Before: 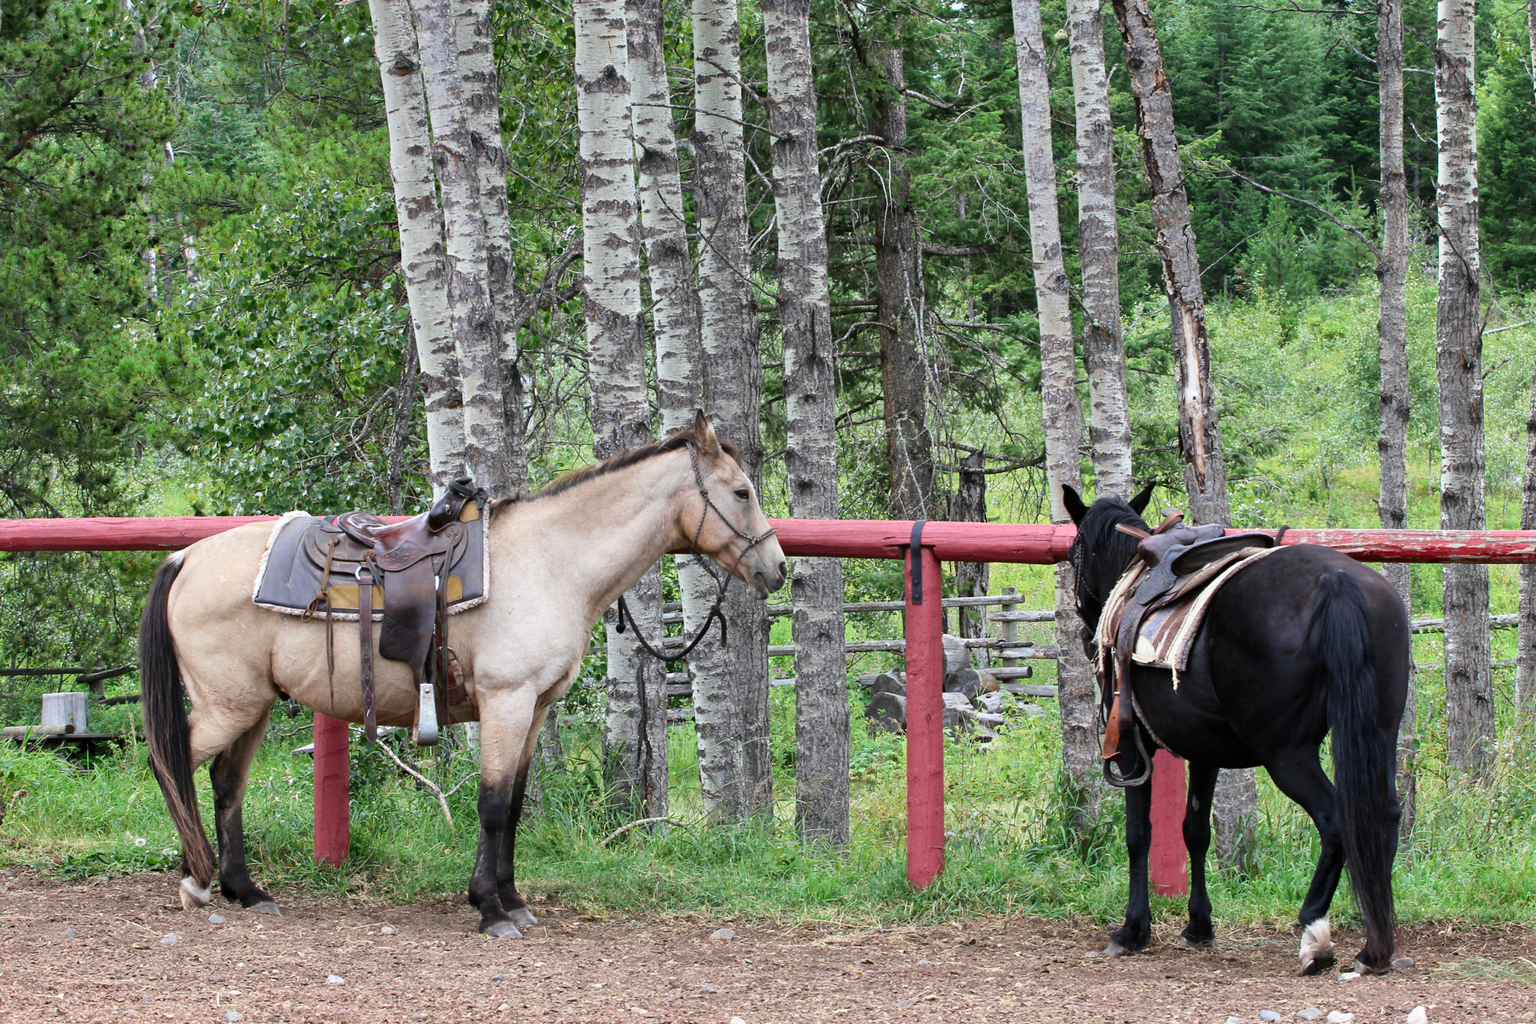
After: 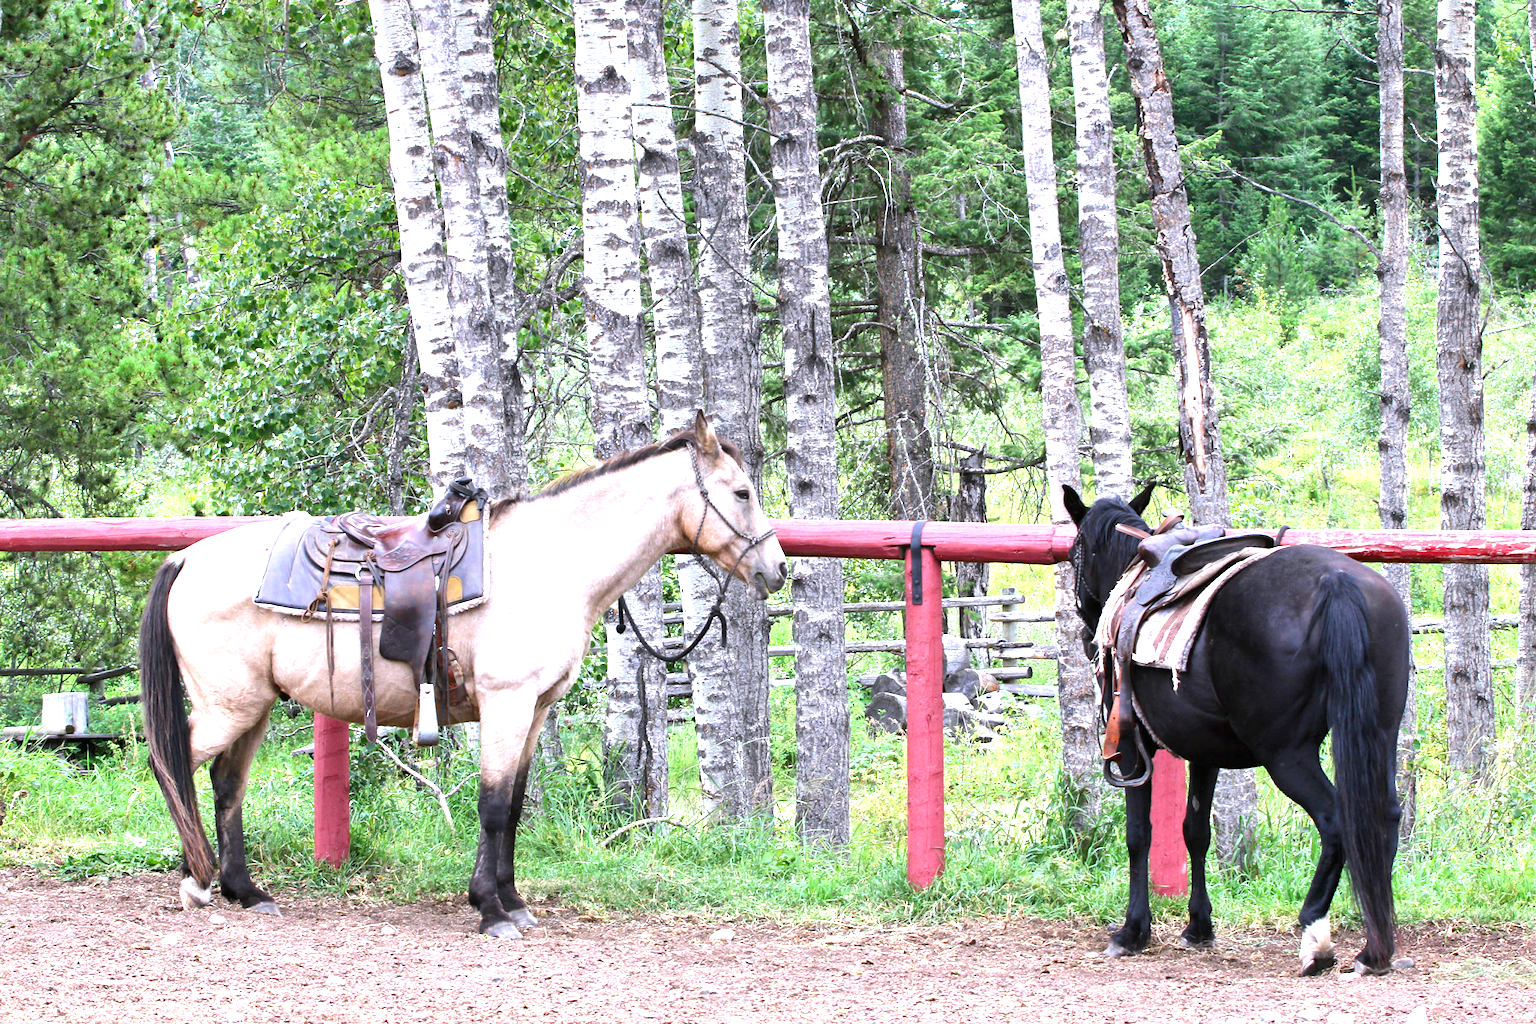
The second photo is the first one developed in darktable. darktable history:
exposure: black level correction 0, exposure 1.2 EV, compensate exposure bias true, compensate highlight preservation false
white balance: red 1.004, blue 1.096
